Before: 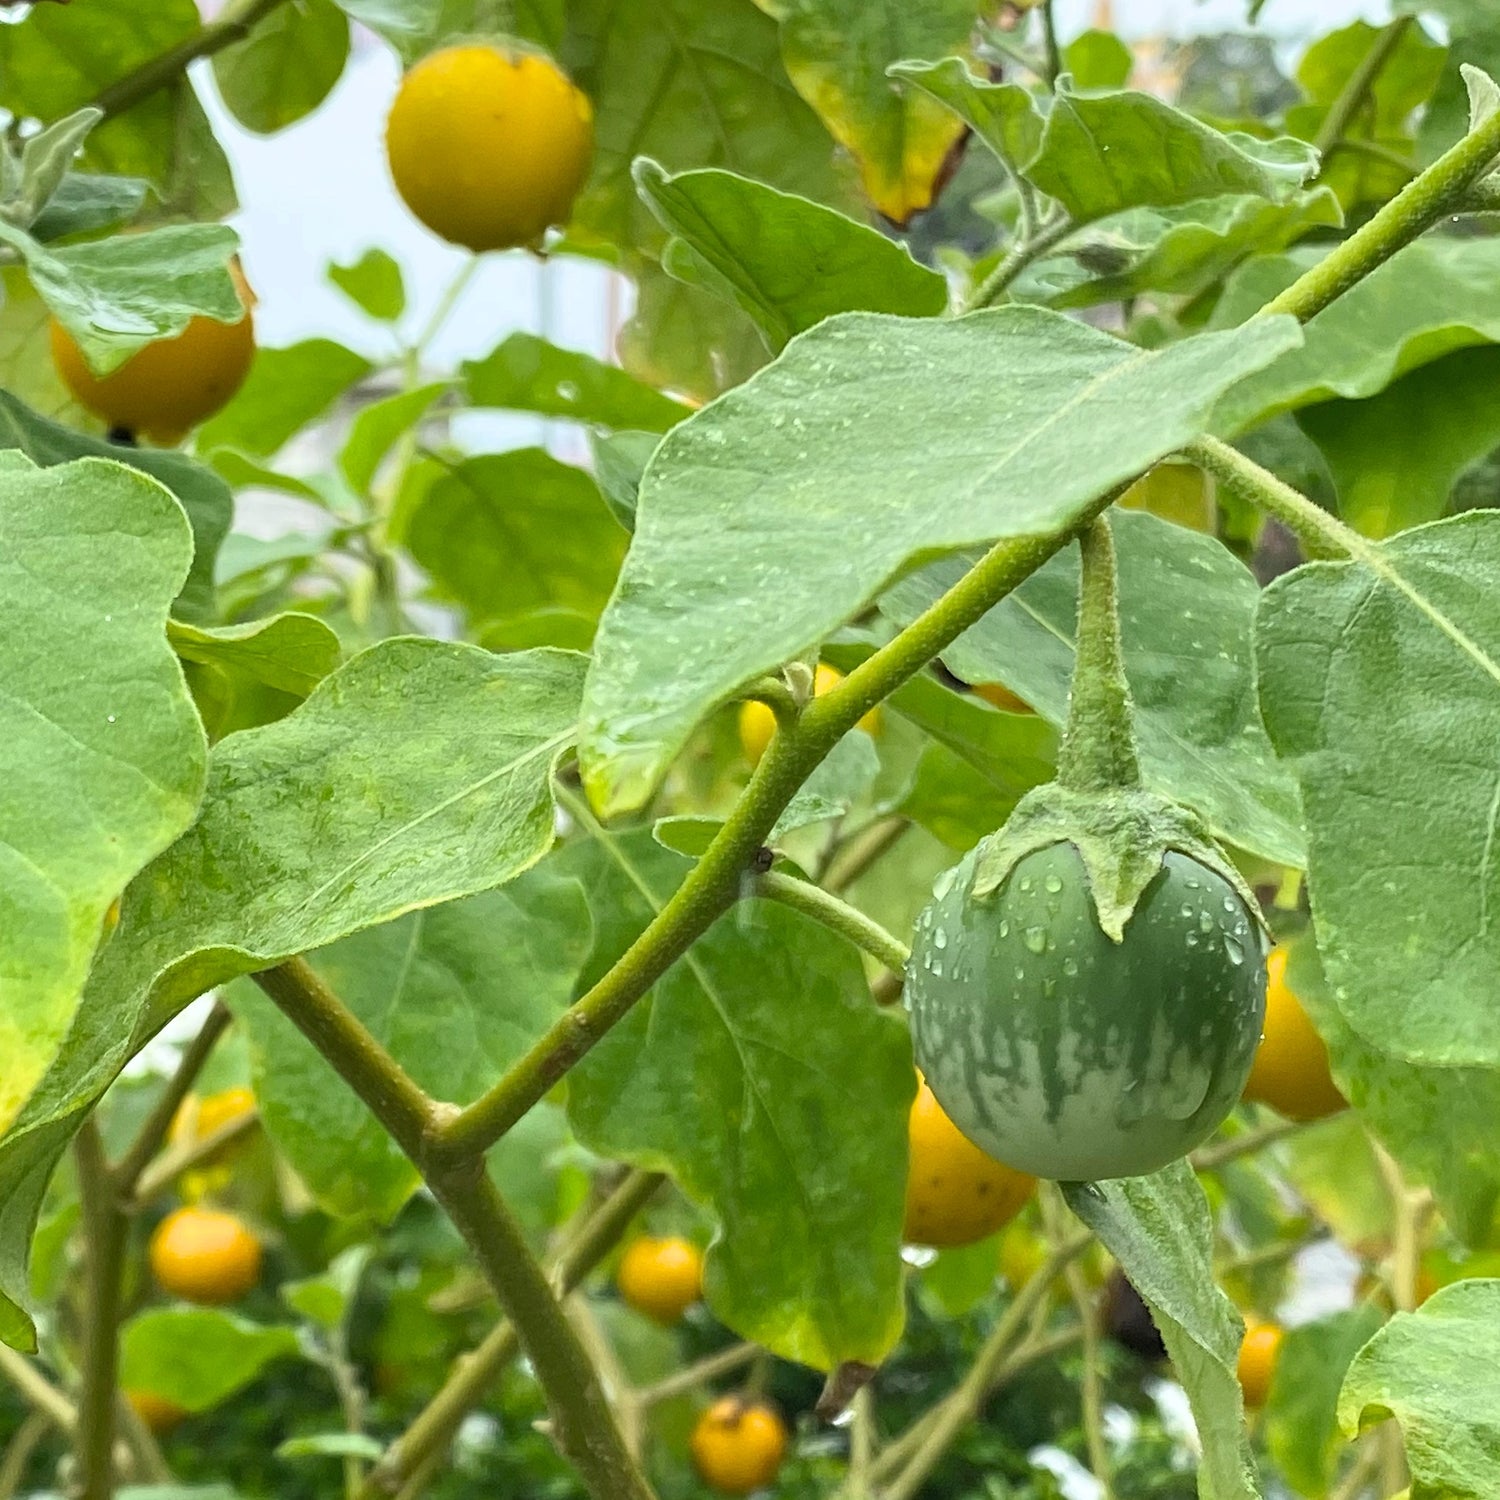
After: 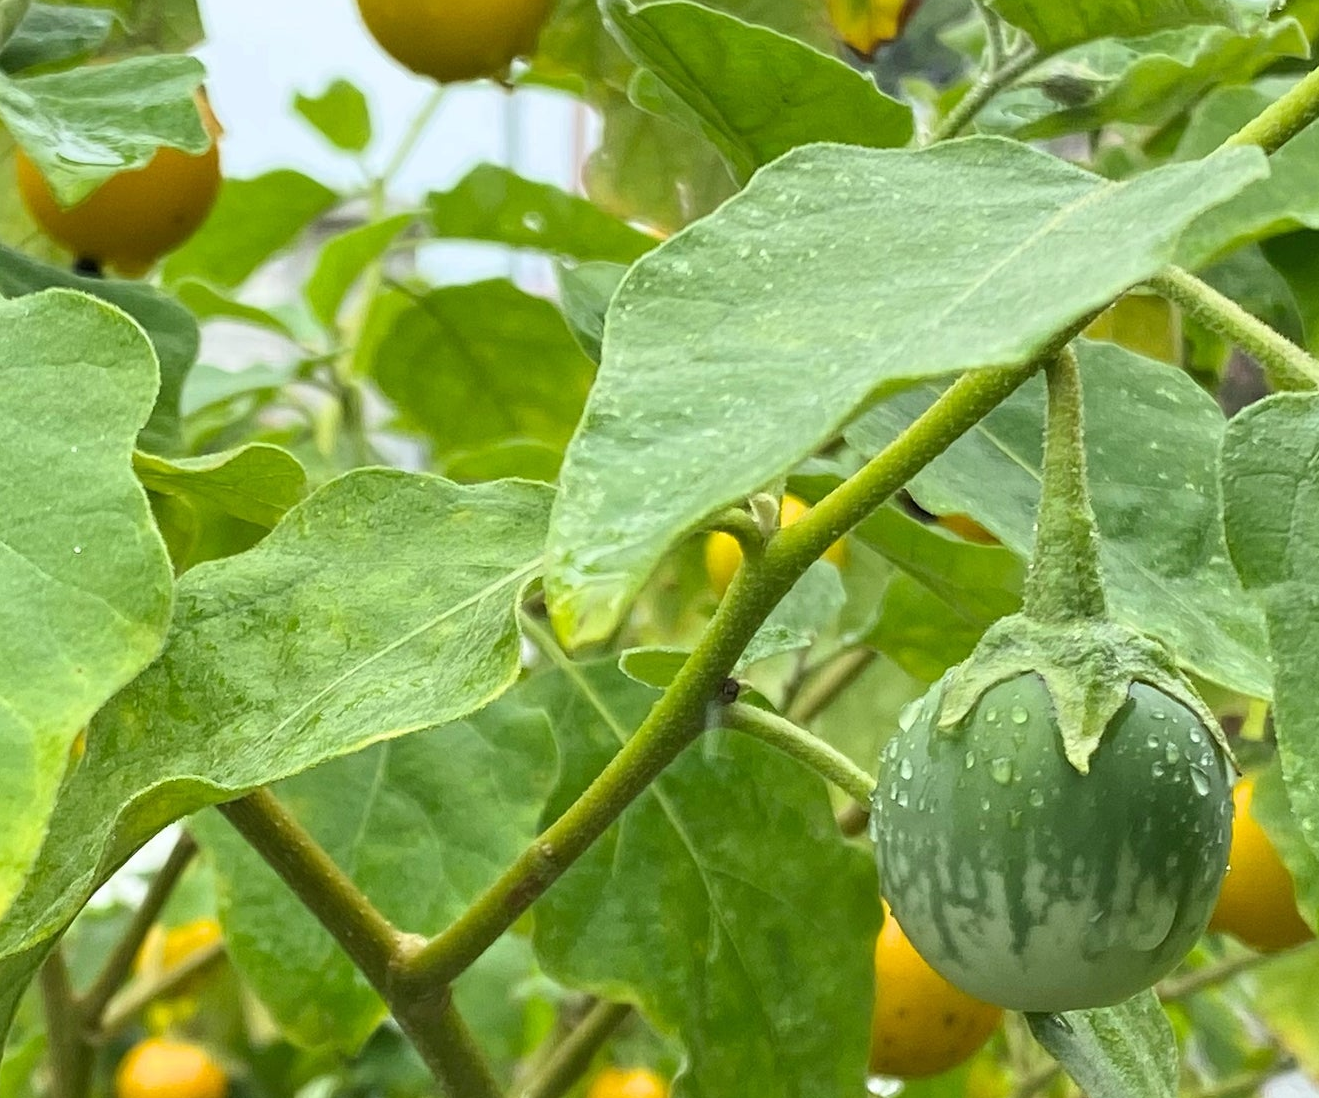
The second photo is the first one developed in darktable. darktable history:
crop and rotate: left 2.297%, top 11.321%, right 9.747%, bottom 15.44%
